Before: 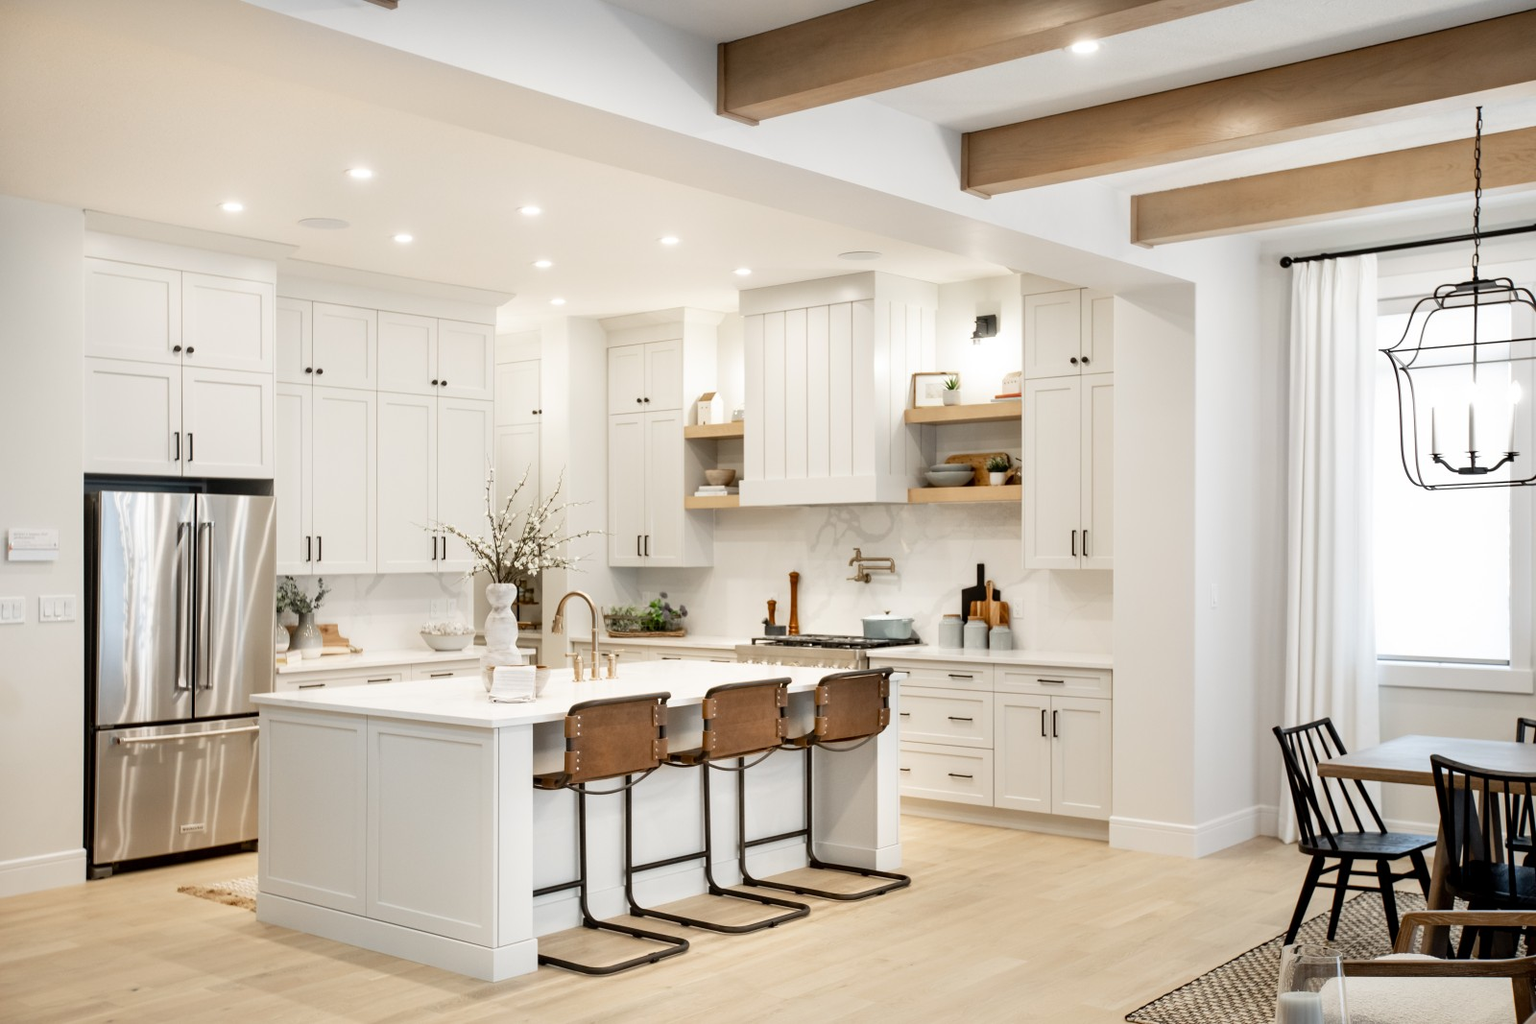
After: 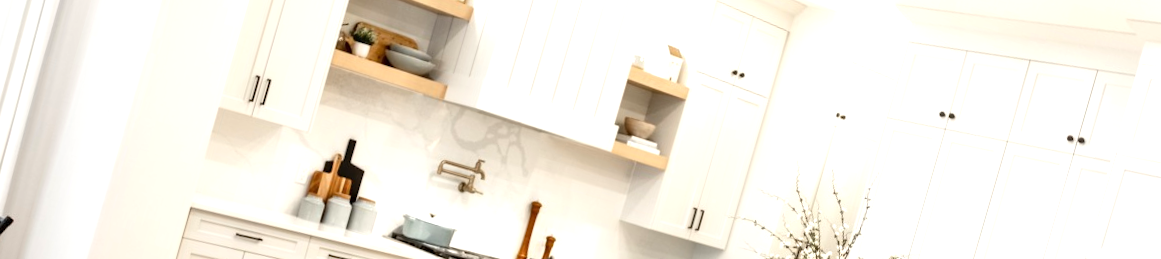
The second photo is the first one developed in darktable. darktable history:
crop and rotate: angle 16.12°, top 30.835%, bottom 35.653%
exposure: black level correction 0, exposure 0.7 EV, compensate exposure bias true, compensate highlight preservation false
vignetting: fall-off start 100%, fall-off radius 71%, brightness -0.434, saturation -0.2, width/height ratio 1.178, dithering 8-bit output, unbound false
